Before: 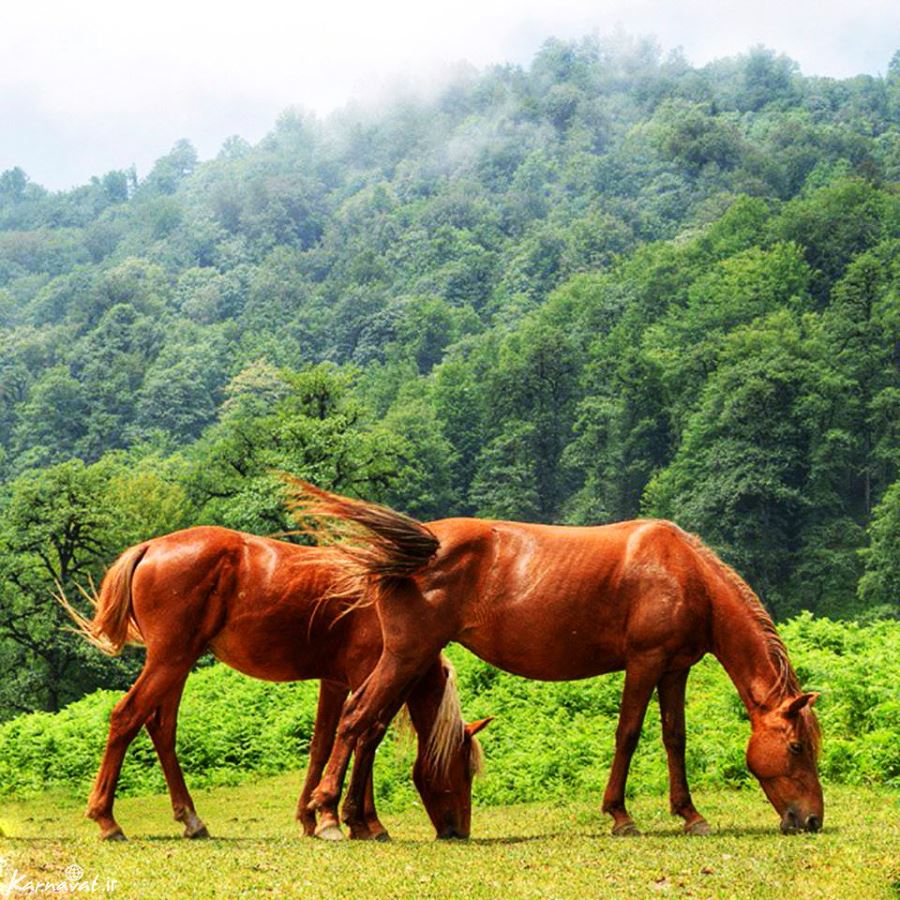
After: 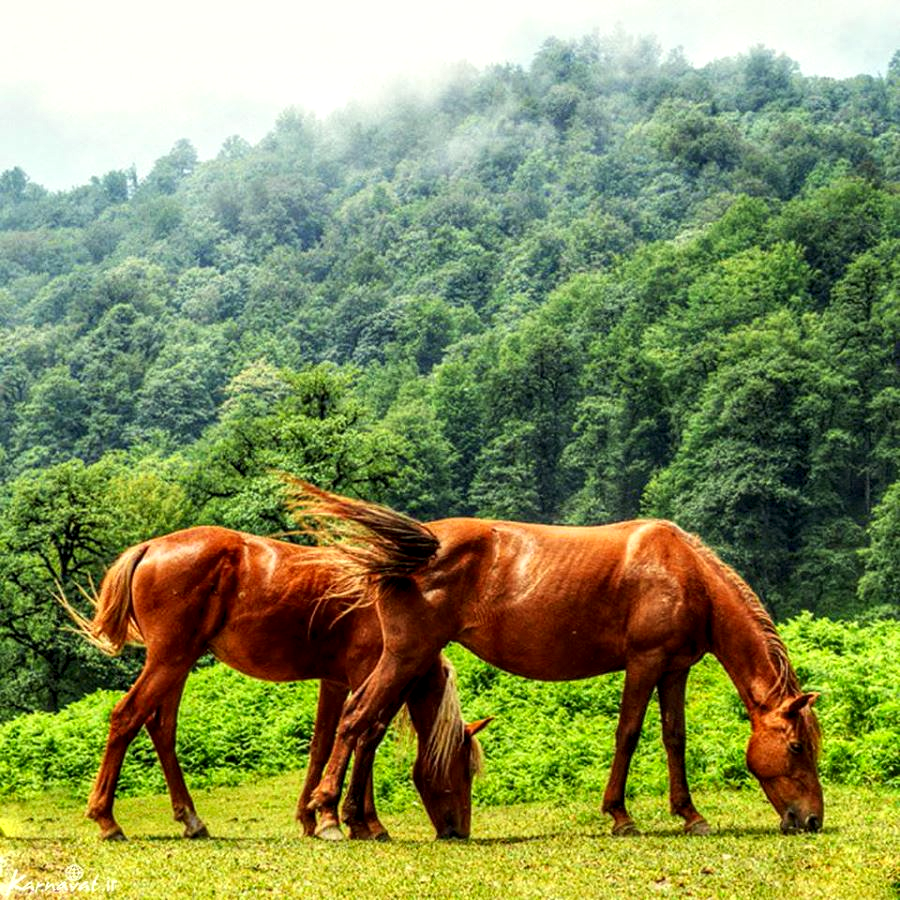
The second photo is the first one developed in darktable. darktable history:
local contrast: detail 150%
color correction: highlights a* -4.23, highlights b* 7.23
